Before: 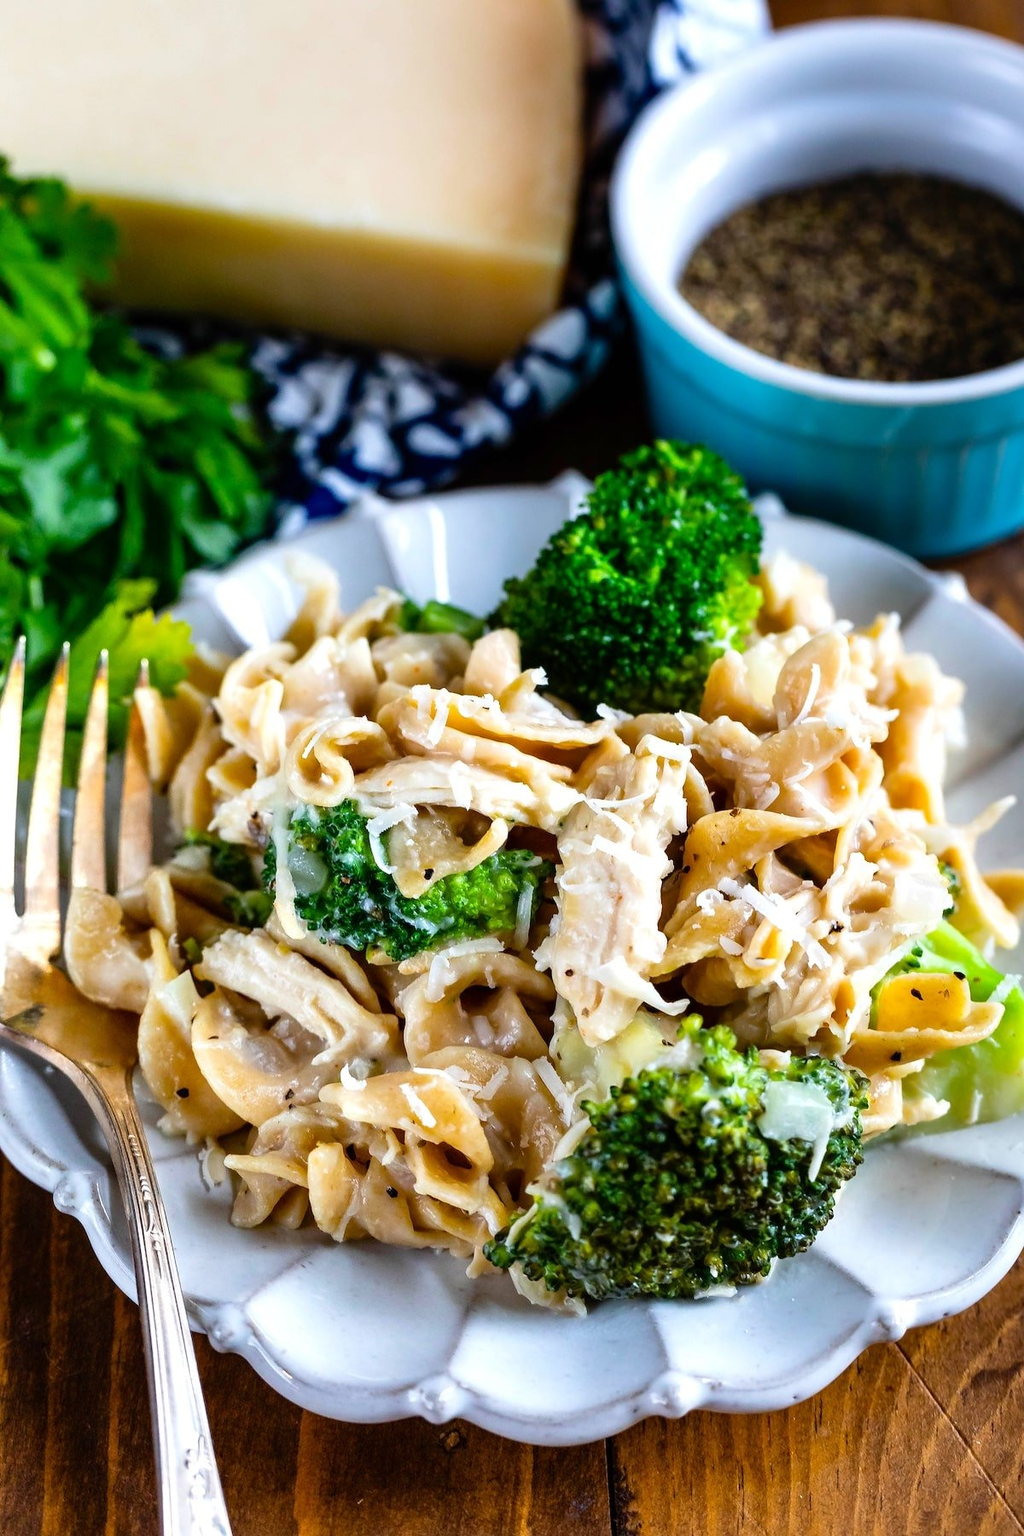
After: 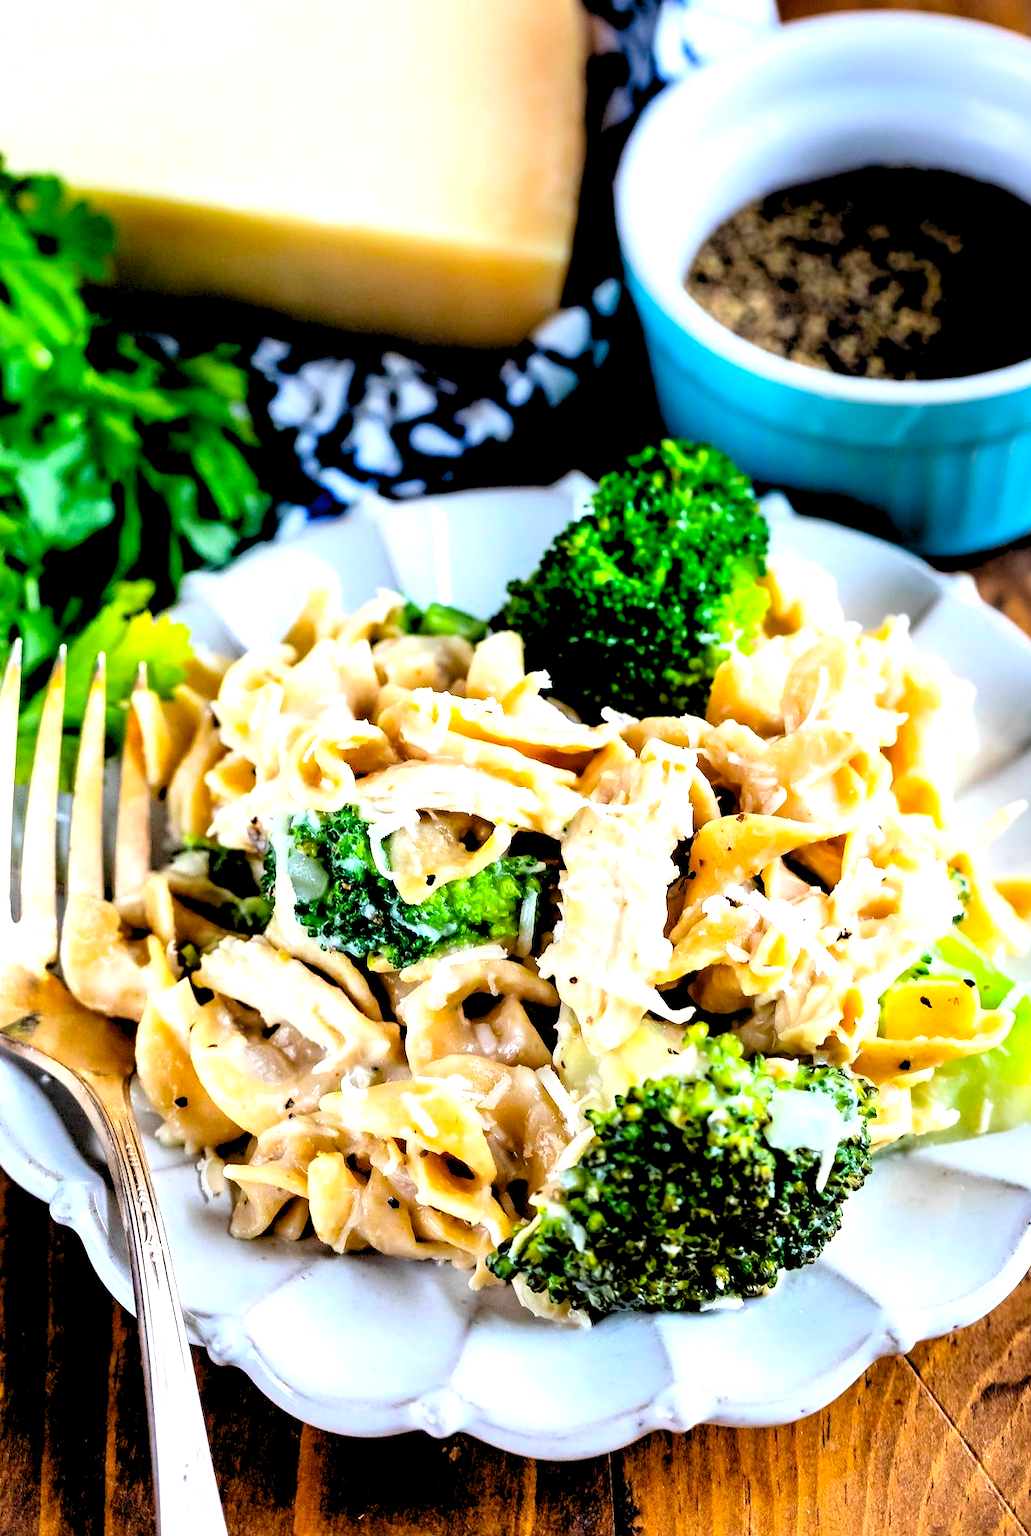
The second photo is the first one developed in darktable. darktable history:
levels: levels [0.036, 0.364, 0.827]
crop: left 0.447%, top 0.488%, right 0.23%, bottom 0.907%
filmic rgb: black relative exposure -7.75 EV, white relative exposure 4.39 EV, target black luminance 0%, hardness 3.75, latitude 50.69%, contrast 1.075, highlights saturation mix 8.81%, shadows ↔ highlights balance -0.252%, preserve chrominance max RGB, color science v6 (2022), contrast in shadows safe, contrast in highlights safe
color balance rgb: perceptual saturation grading › global saturation 0.753%, perceptual brilliance grading › global brilliance 15.457%, perceptual brilliance grading › shadows -35.034%
